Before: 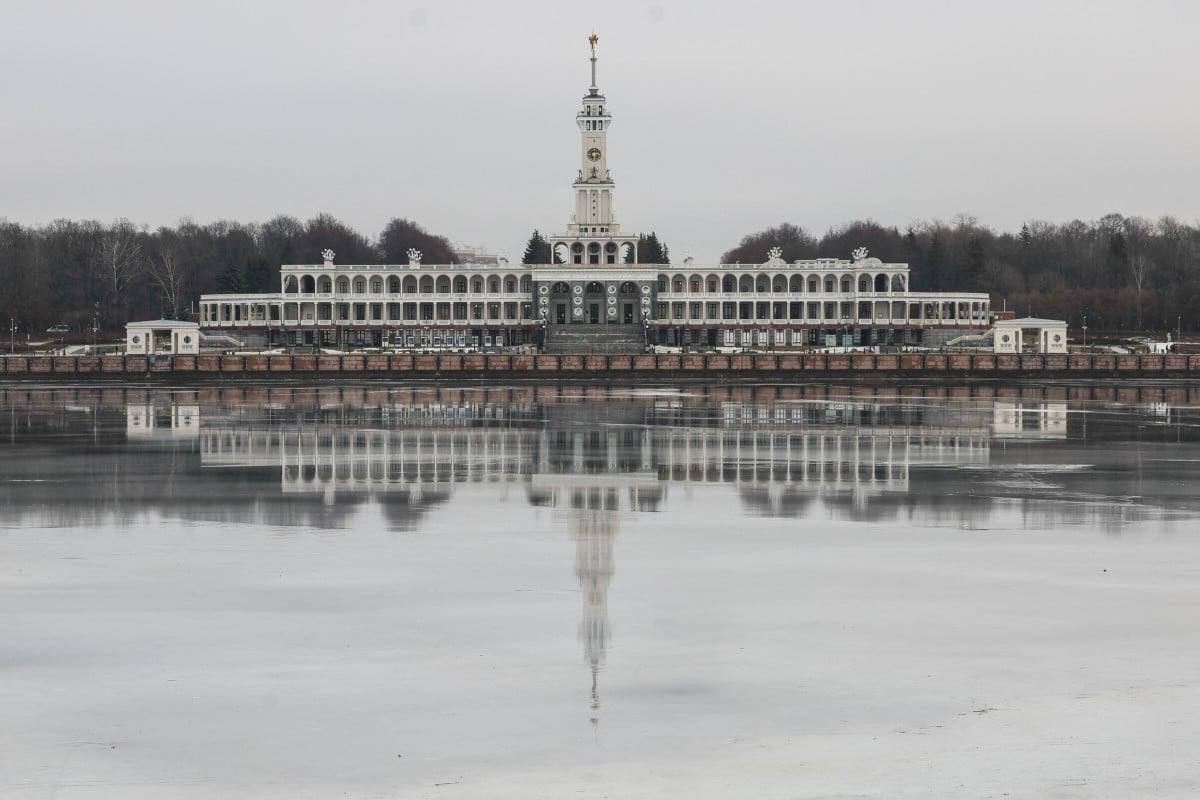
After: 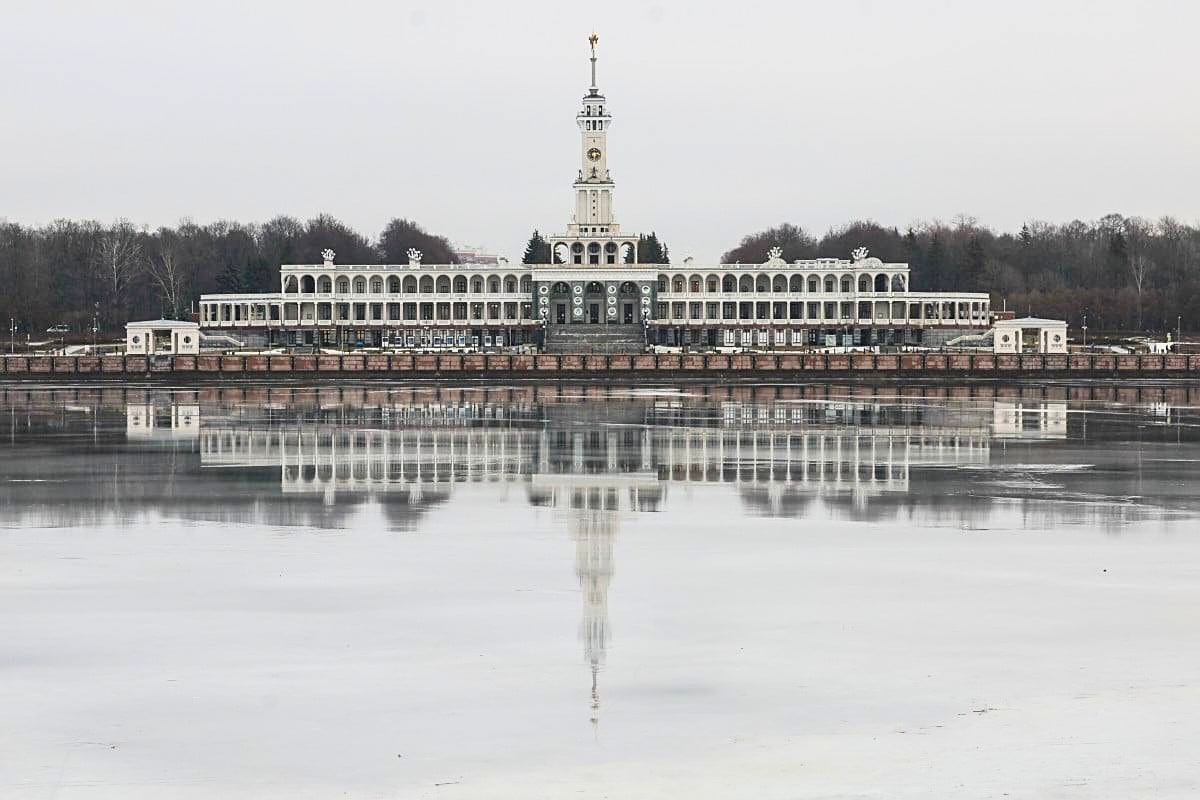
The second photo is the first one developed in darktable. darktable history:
sharpen: on, module defaults
contrast brightness saturation: contrast 0.201, brightness 0.161, saturation 0.224
